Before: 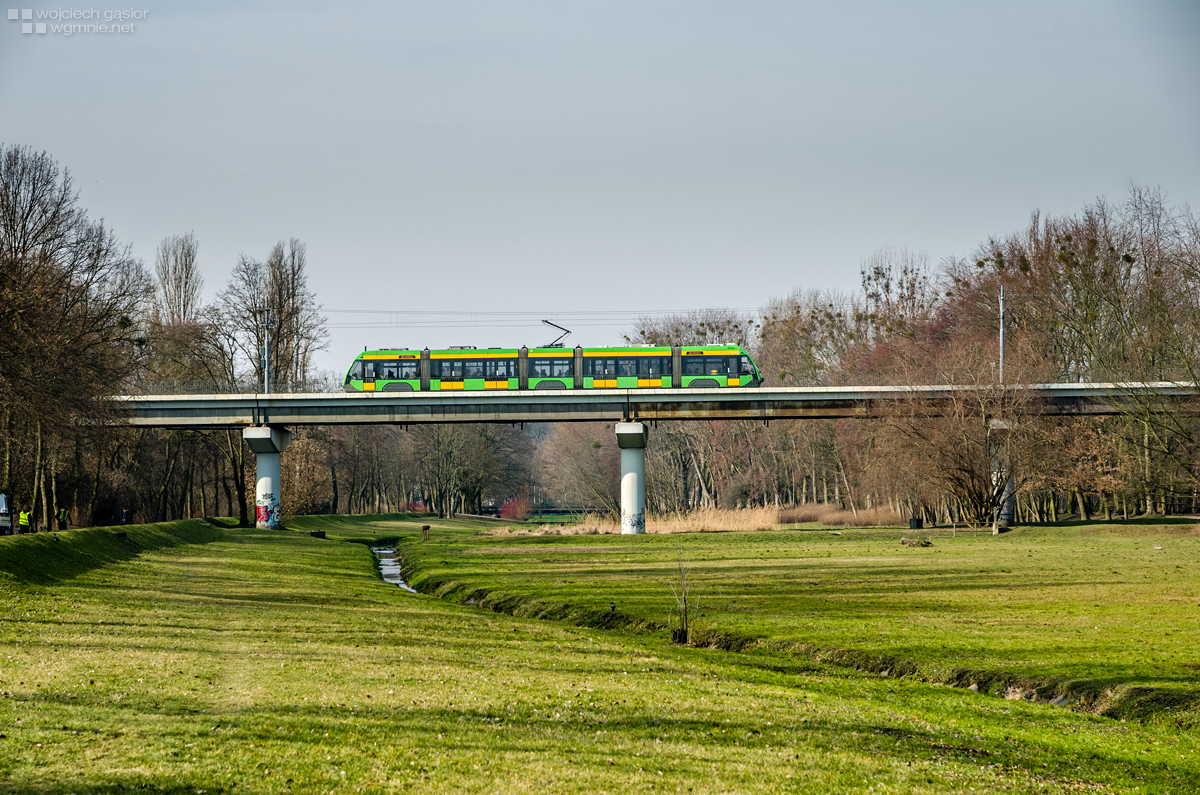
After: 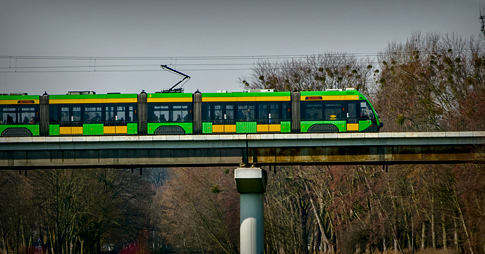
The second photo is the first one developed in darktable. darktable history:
exposure: exposure -0.116 EV, compensate exposure bias true, compensate highlight preservation false
crop: left 31.751%, top 32.172%, right 27.8%, bottom 35.83%
contrast brightness saturation: brightness -0.25, saturation 0.2
haze removal: compatibility mode true, adaptive false
vignetting: fall-off start 53.2%, brightness -0.594, saturation 0, automatic ratio true, width/height ratio 1.313, shape 0.22, unbound false
